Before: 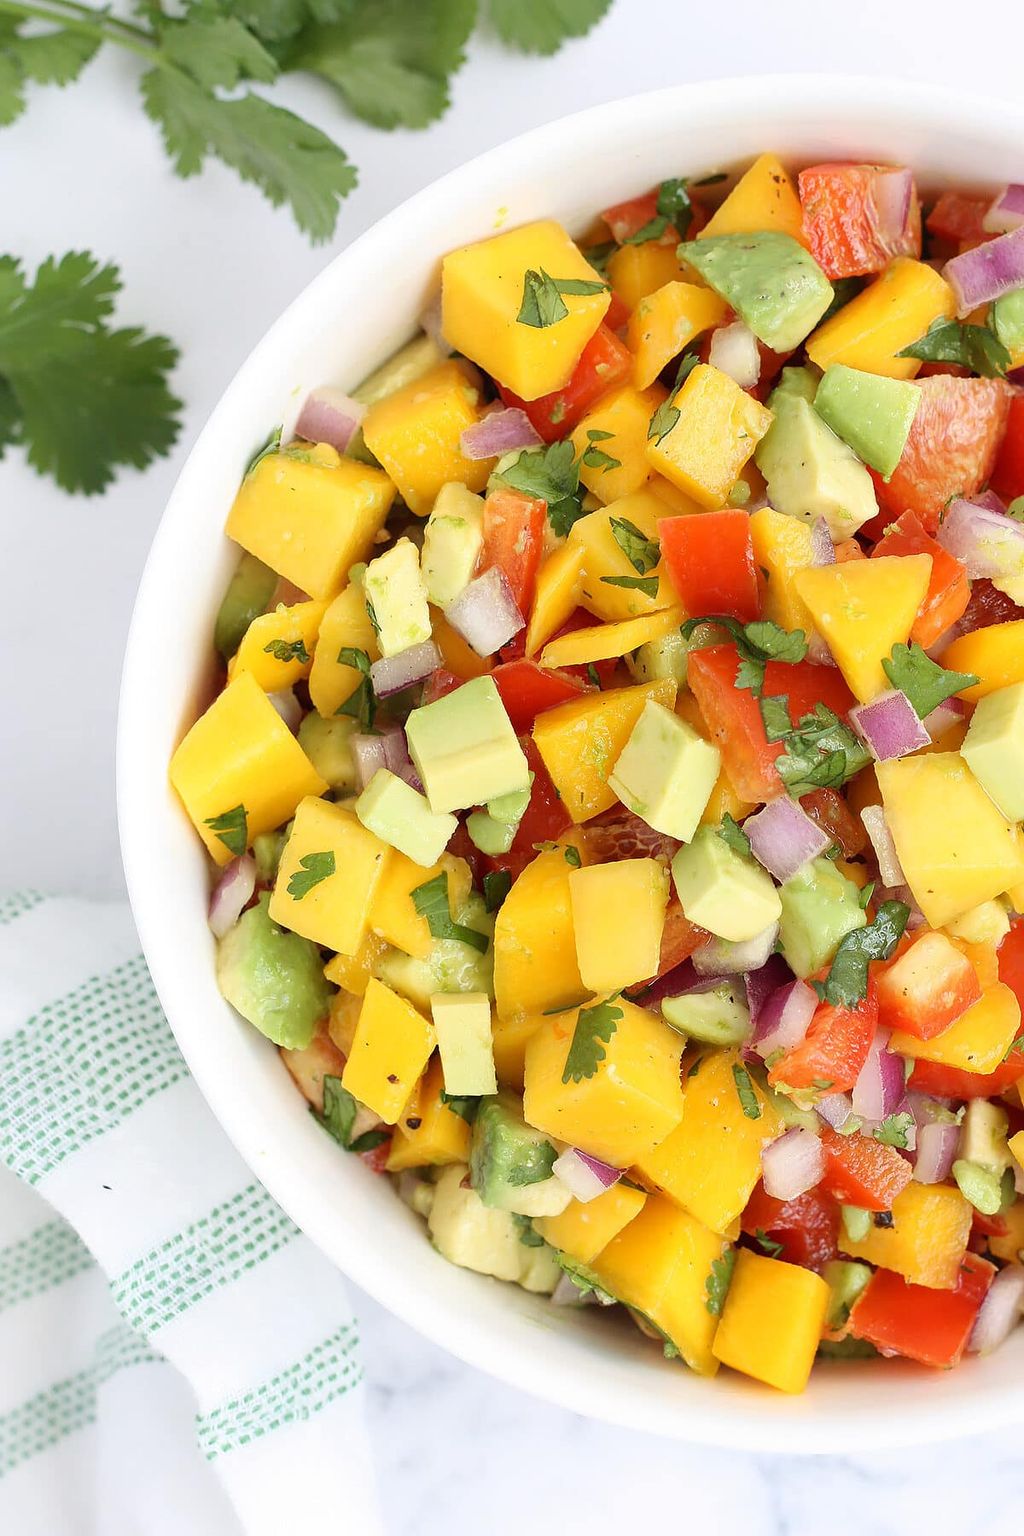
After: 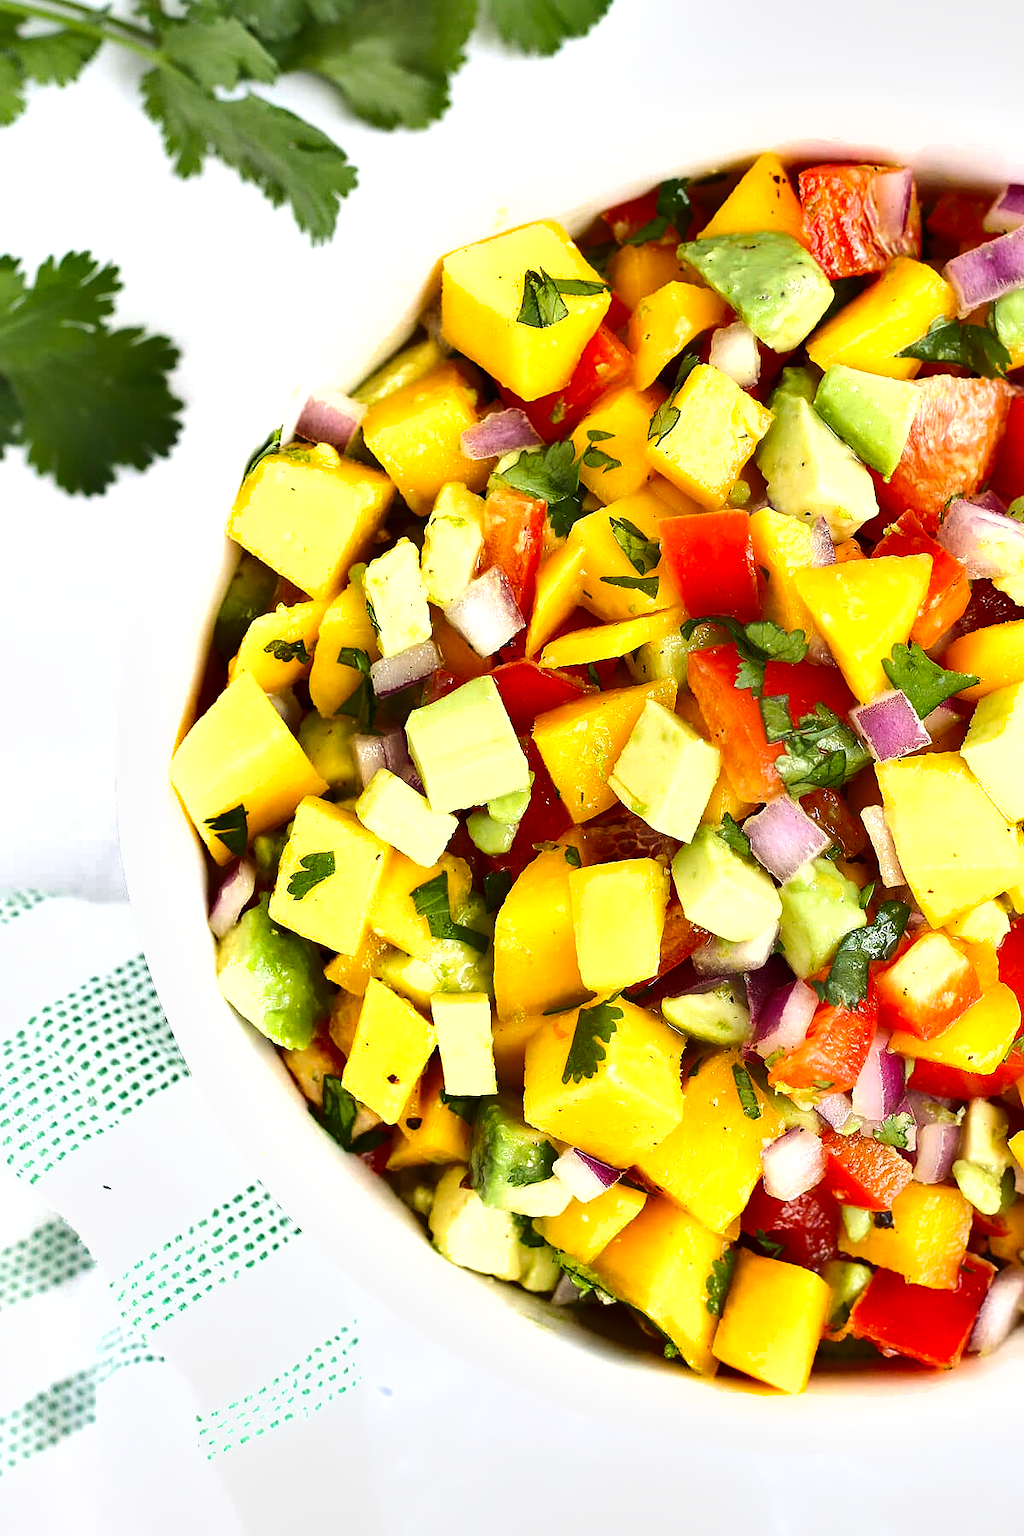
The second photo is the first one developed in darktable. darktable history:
tone equalizer: -8 EV -0.75 EV, -7 EV -0.7 EV, -6 EV -0.6 EV, -5 EV -0.4 EV, -3 EV 0.4 EV, -2 EV 0.6 EV, -1 EV 0.7 EV, +0 EV 0.75 EV, edges refinement/feathering 500, mask exposure compensation -1.57 EV, preserve details no
shadows and highlights: shadows 43.71, white point adjustment -1.46, soften with gaussian
color balance: output saturation 110%
